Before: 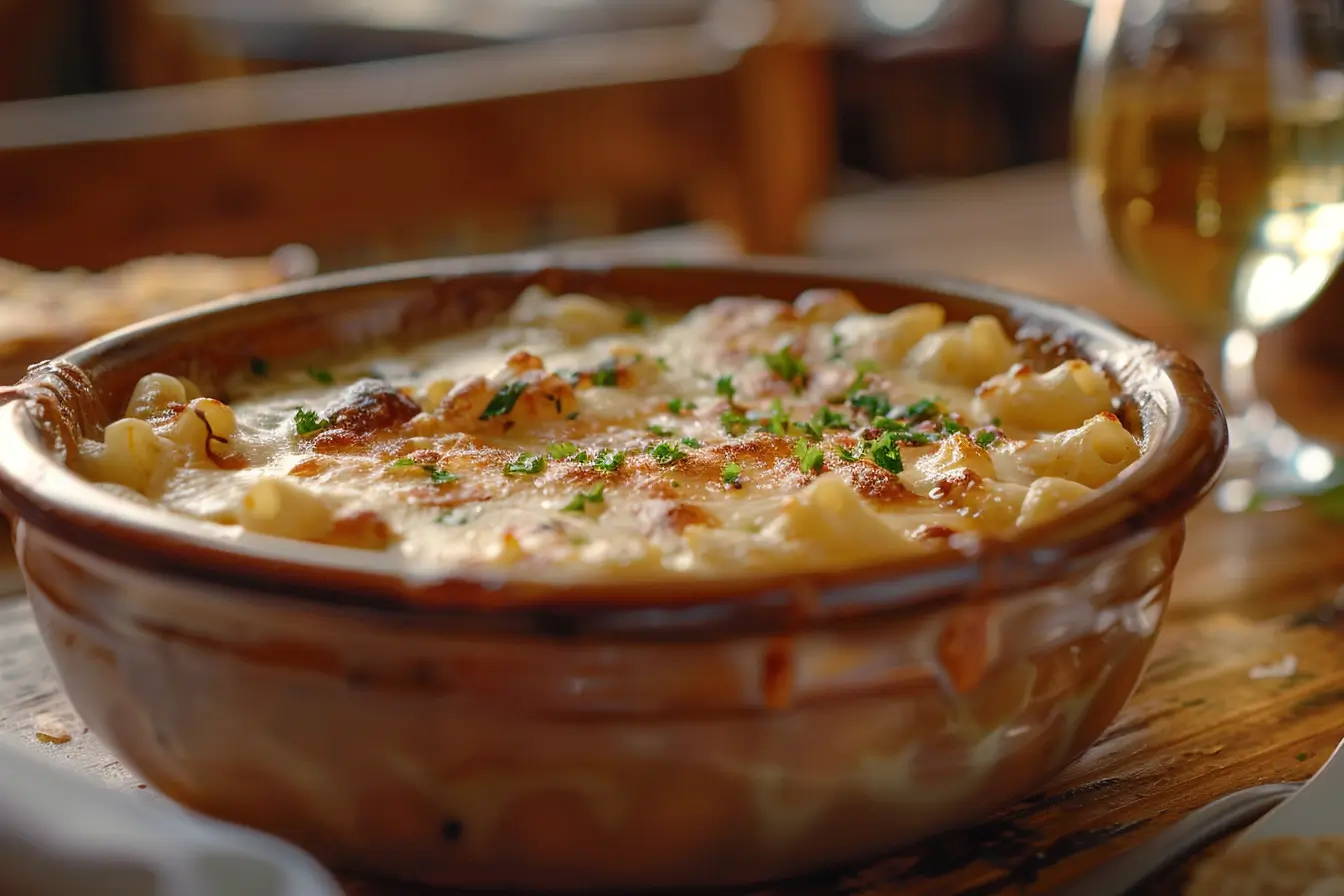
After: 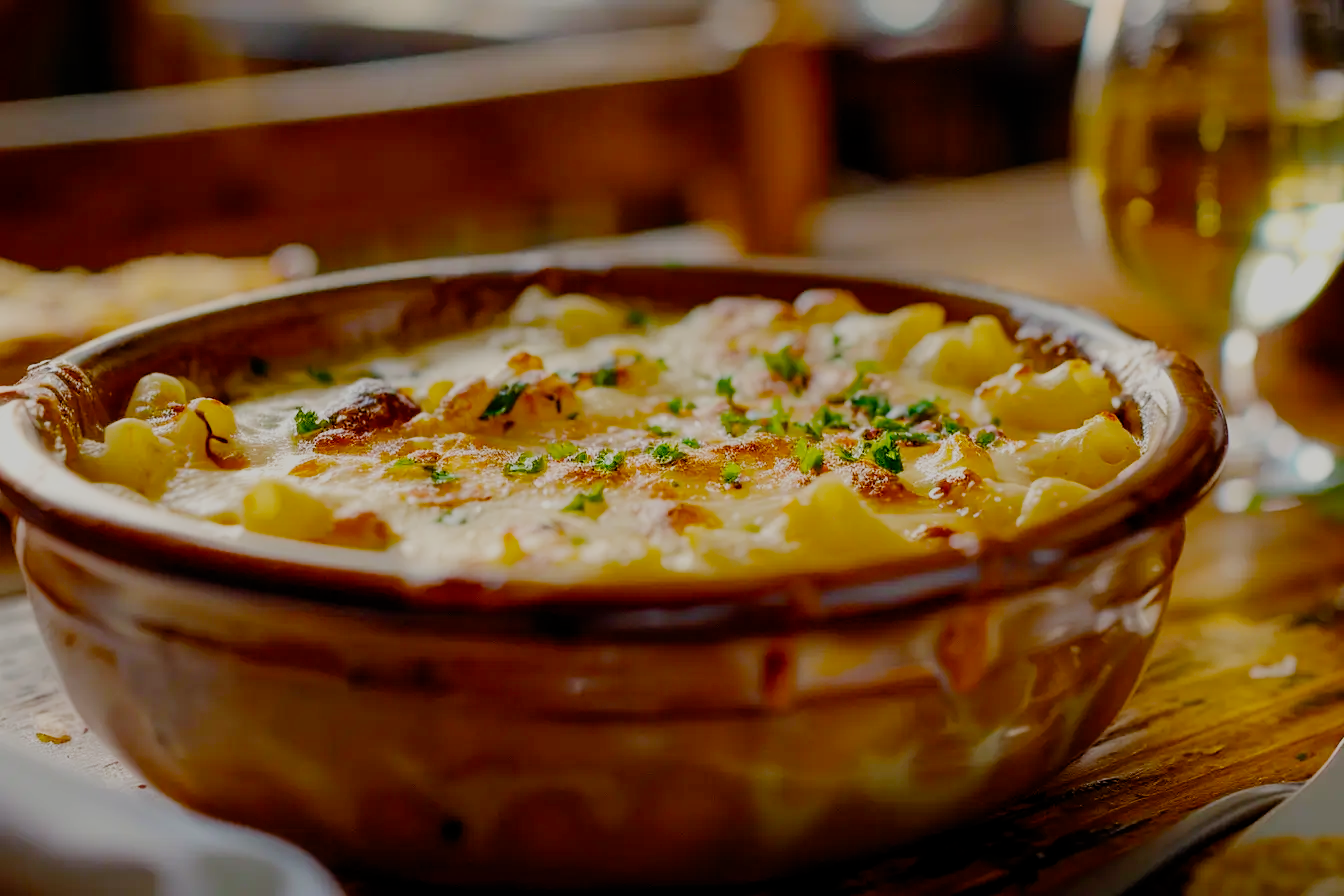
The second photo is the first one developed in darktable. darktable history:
tone equalizer: -8 EV -0.723 EV, -7 EV -0.705 EV, -6 EV -0.576 EV, -5 EV -0.4 EV, -3 EV 0.373 EV, -2 EV 0.6 EV, -1 EV 0.683 EV, +0 EV 0.768 EV, edges refinement/feathering 500, mask exposure compensation -1.57 EV, preserve details no
color balance rgb: linear chroma grading › global chroma 9.671%, perceptual saturation grading › global saturation 19.331%, global vibrance 20%
filmic rgb: black relative exposure -7.97 EV, white relative exposure 8.05 EV, hardness 2.43, latitude 10.01%, contrast 0.726, highlights saturation mix 9.36%, shadows ↔ highlights balance 1.71%, preserve chrominance no, color science v4 (2020), contrast in shadows soft
